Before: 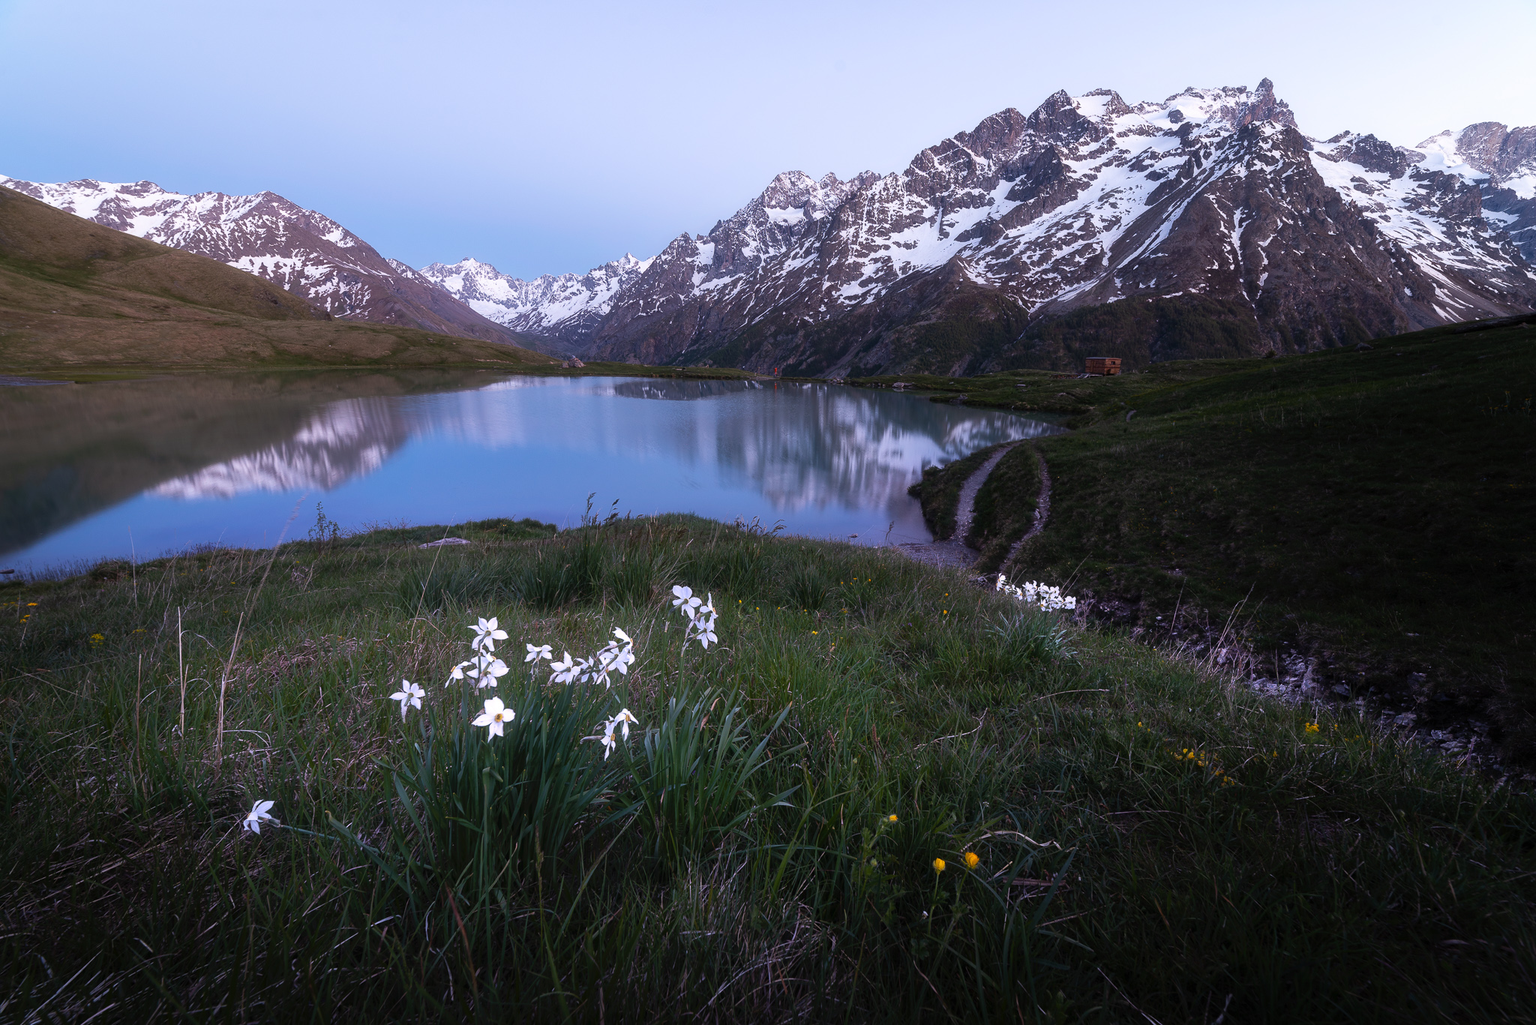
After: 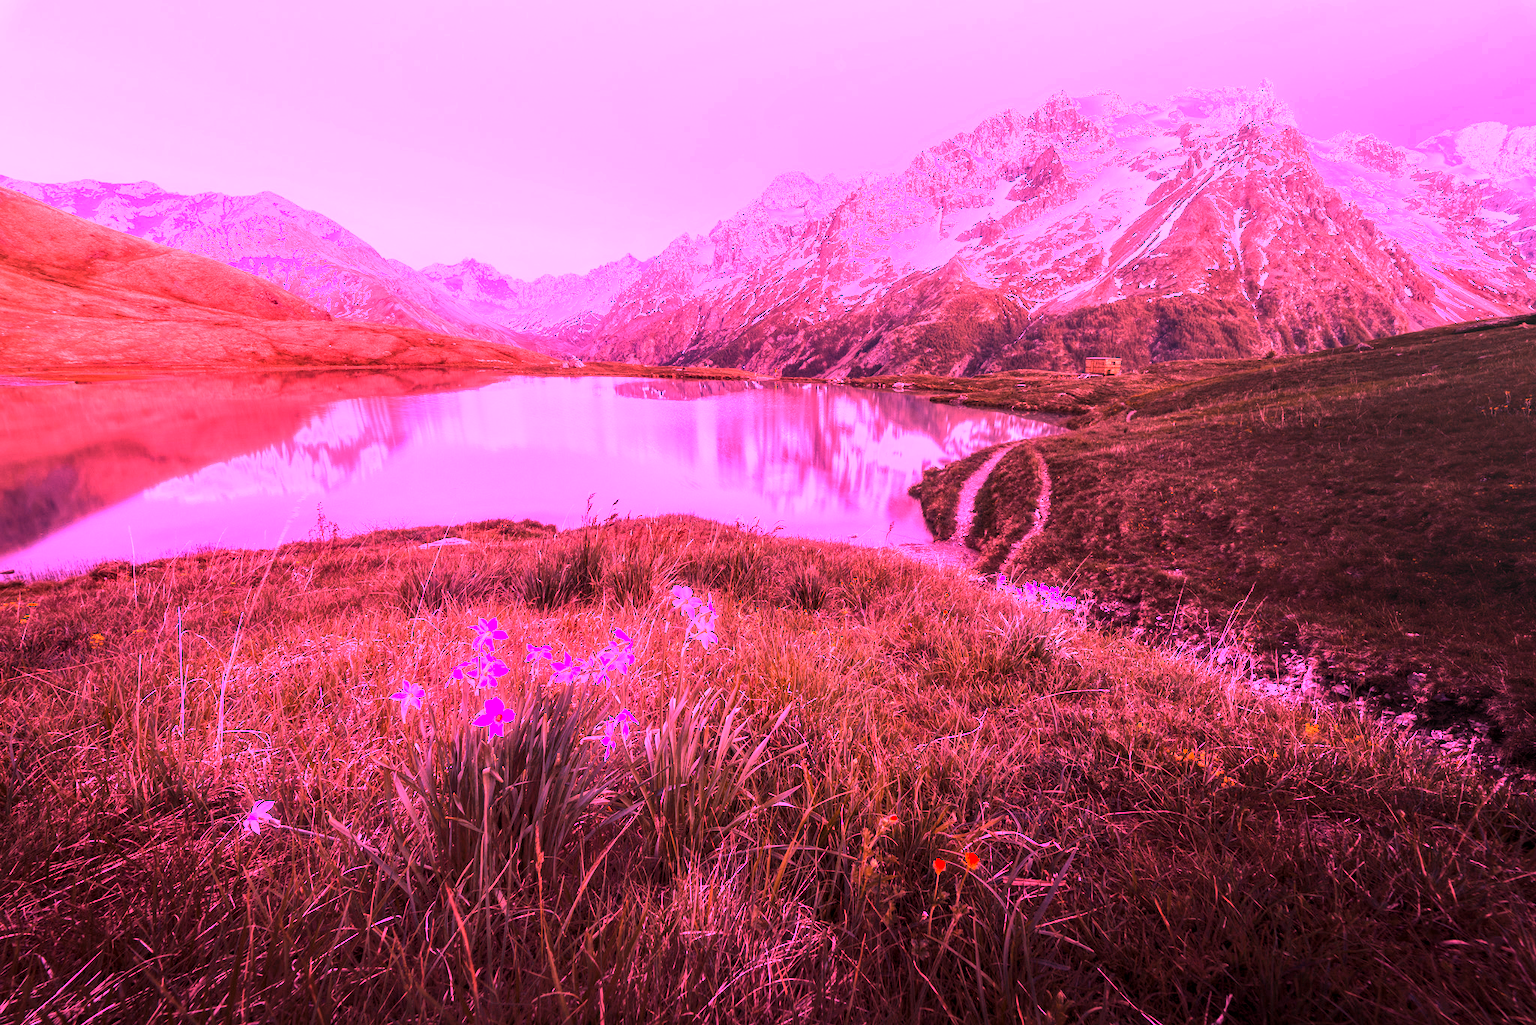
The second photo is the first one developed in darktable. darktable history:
white balance: red 4.26, blue 1.802
local contrast: detail 130%
contrast equalizer: y [[0.509, 0.517, 0.523, 0.523, 0.517, 0.509], [0.5 ×6], [0.5 ×6], [0 ×6], [0 ×6]]
